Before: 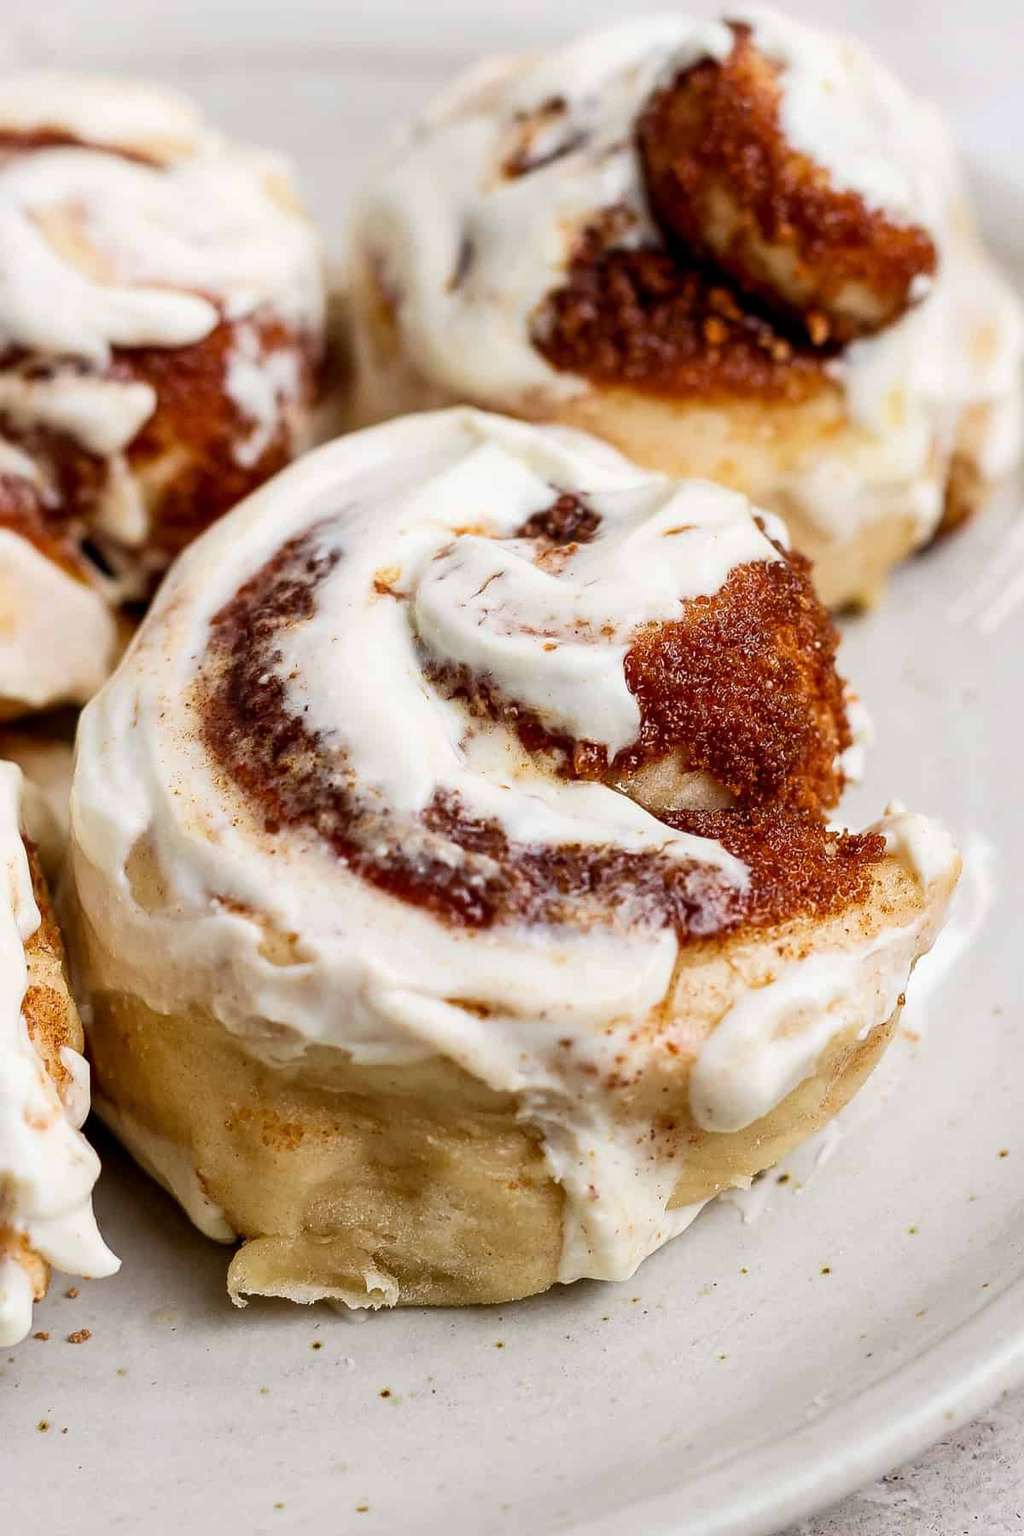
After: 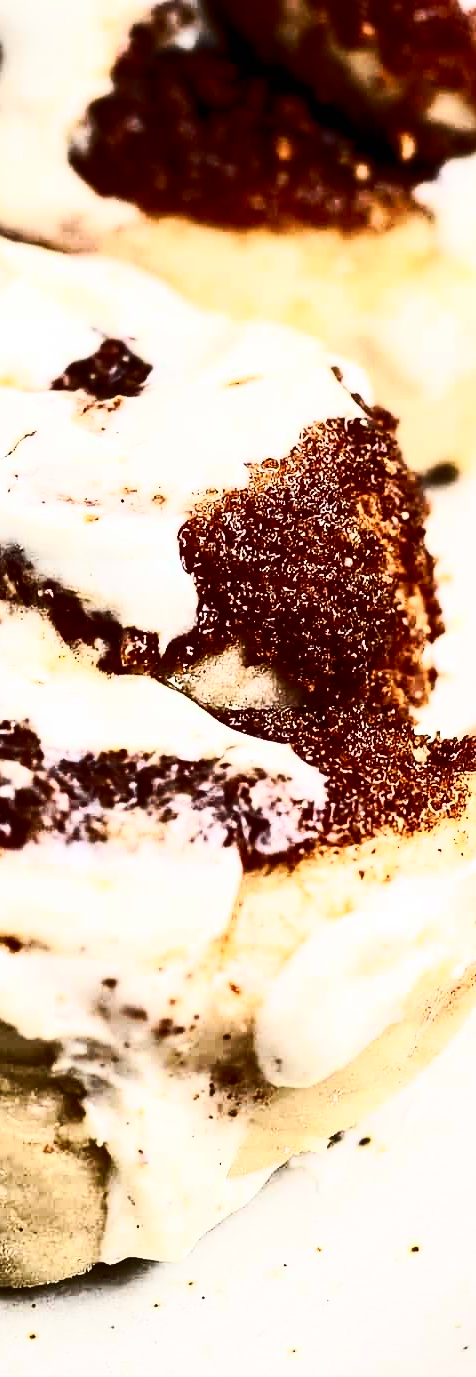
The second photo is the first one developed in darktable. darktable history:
tone curve: curves: ch0 [(0, 0) (0.003, 0.003) (0.011, 0.01) (0.025, 0.023) (0.044, 0.042) (0.069, 0.065) (0.1, 0.094) (0.136, 0.128) (0.177, 0.167) (0.224, 0.211) (0.277, 0.261) (0.335, 0.315) (0.399, 0.375) (0.468, 0.441) (0.543, 0.543) (0.623, 0.623) (0.709, 0.709) (0.801, 0.801) (0.898, 0.898) (1, 1)], preserve colors none
contrast brightness saturation: contrast 0.942, brightness 0.2
crop: left 46.085%, top 13.371%, right 14.172%, bottom 10.09%
